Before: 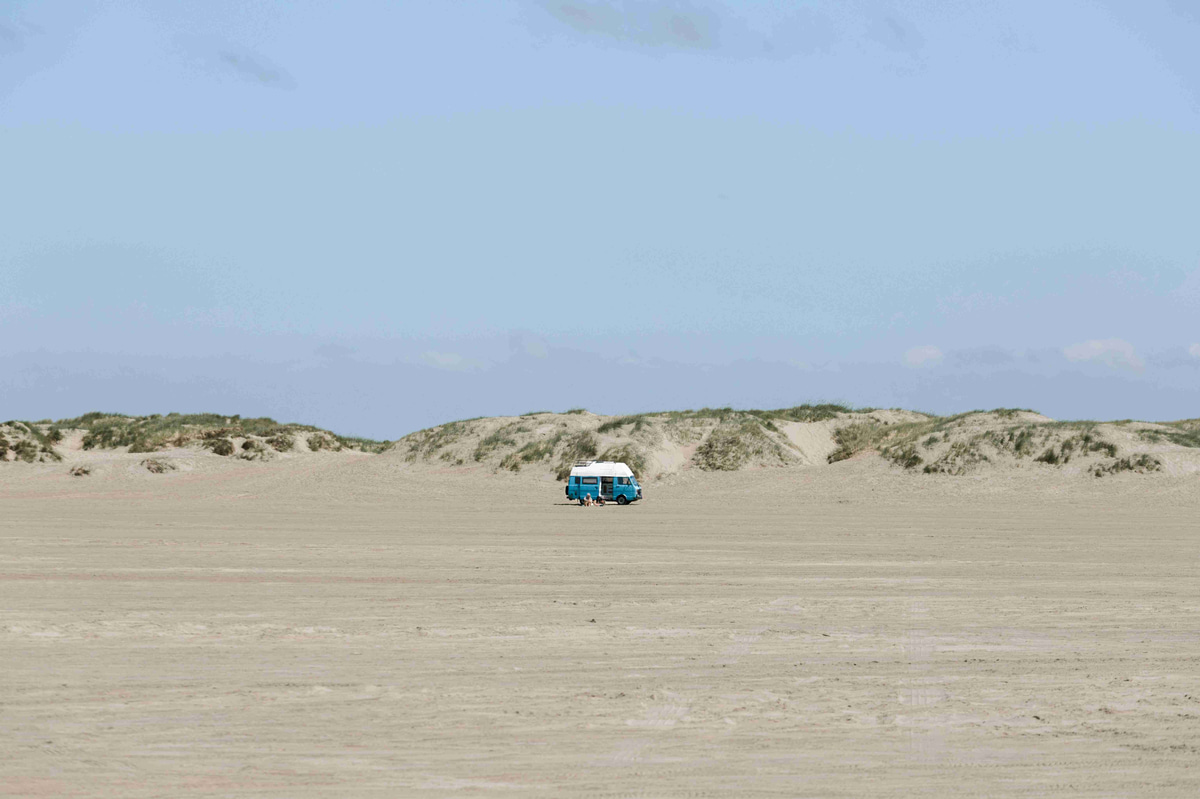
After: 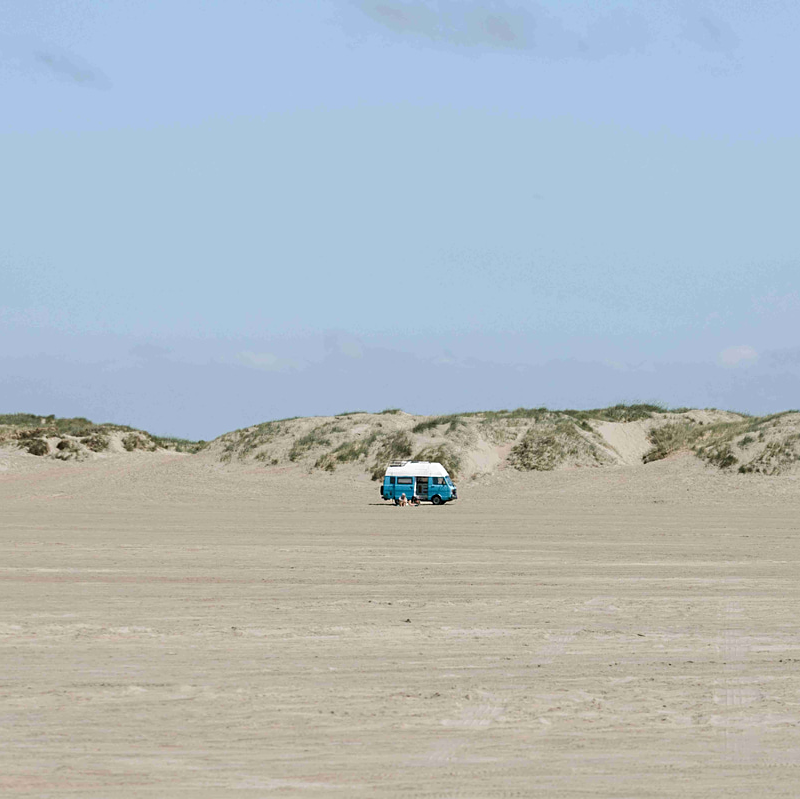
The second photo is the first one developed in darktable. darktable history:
crop and rotate: left 15.458%, right 17.813%
sharpen: amount 0.217
